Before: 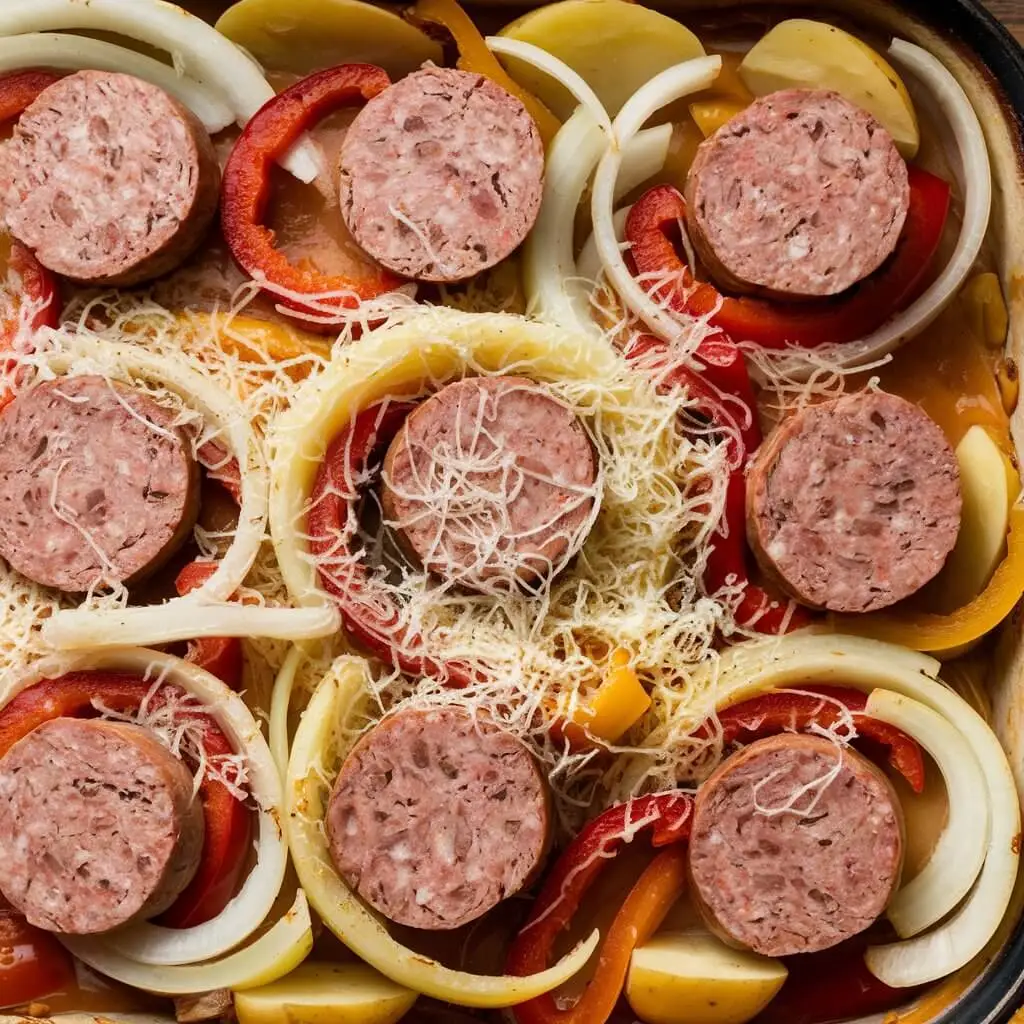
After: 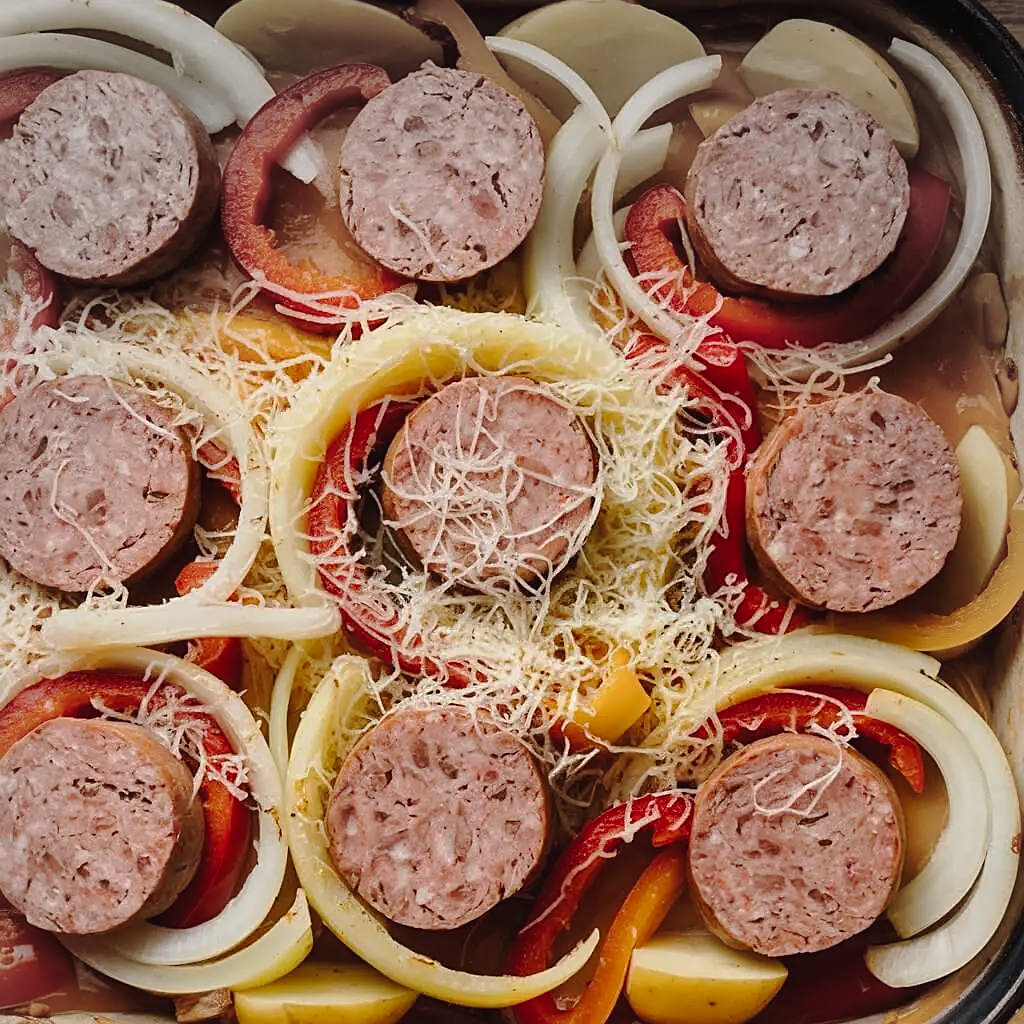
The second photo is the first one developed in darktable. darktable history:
vignetting: brightness -0.2, center (-0.025, 0.399)
sharpen: on, module defaults
tone curve: curves: ch0 [(0, 0.026) (0.175, 0.178) (0.463, 0.502) (0.796, 0.764) (1, 0.961)]; ch1 [(0, 0) (0.437, 0.398) (0.469, 0.472) (0.505, 0.504) (0.553, 0.552) (1, 1)]; ch2 [(0, 0) (0.505, 0.495) (0.579, 0.579) (1, 1)], preserve colors none
